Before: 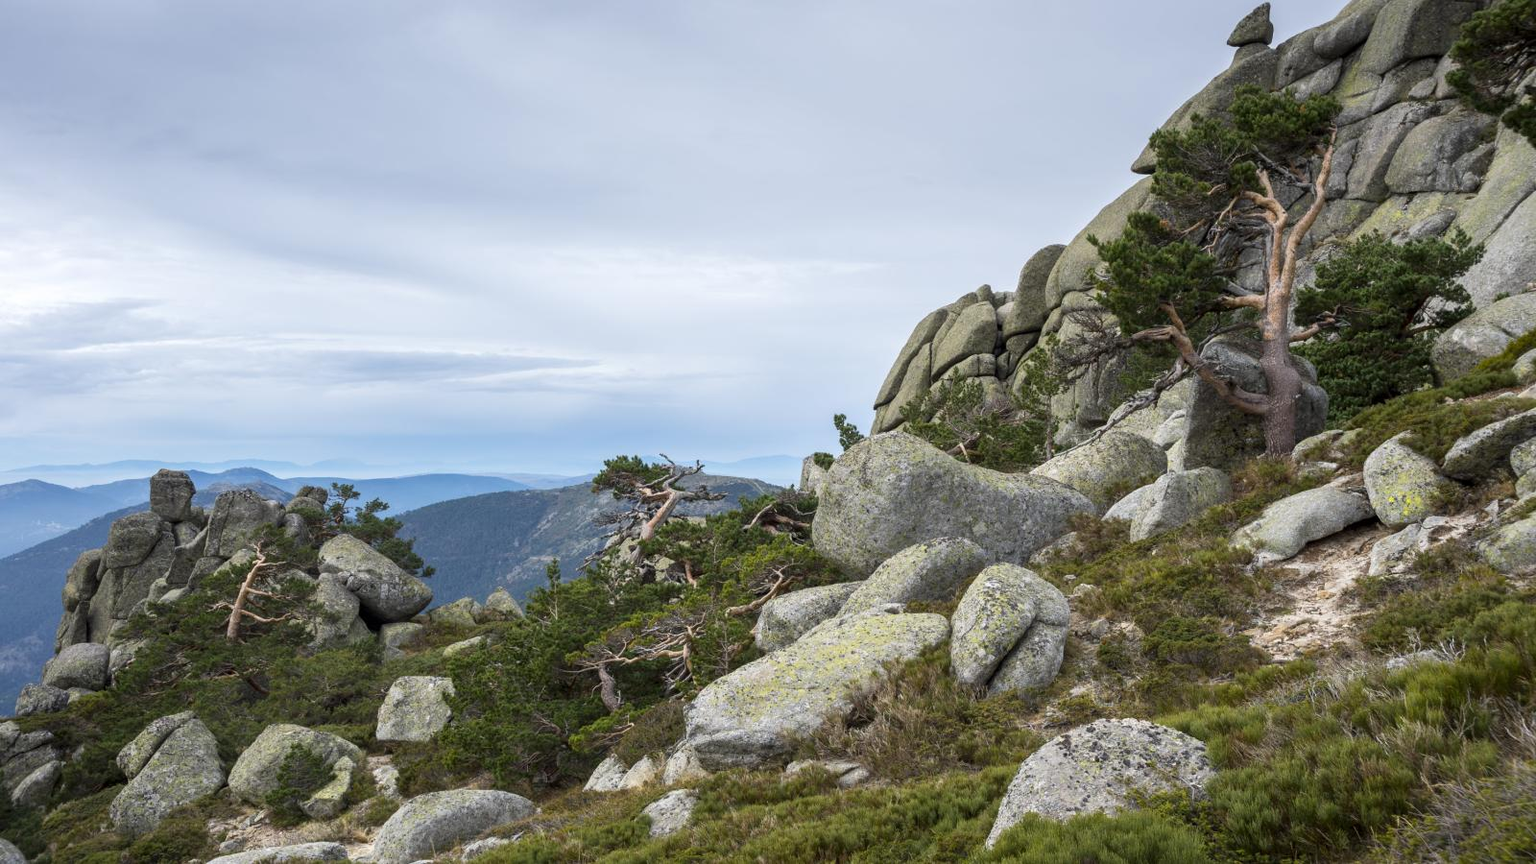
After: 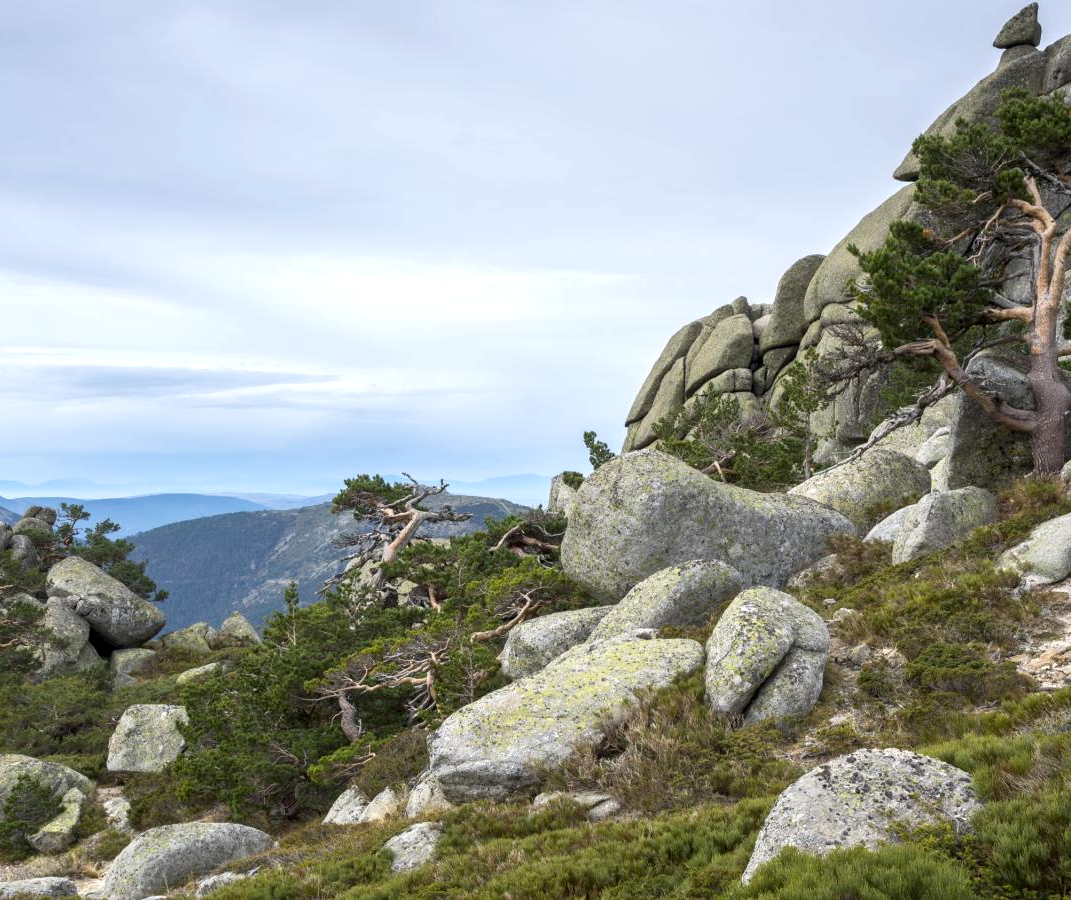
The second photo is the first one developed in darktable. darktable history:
crop and rotate: left 17.831%, right 15.193%
exposure: black level correction 0.001, exposure 0.299 EV, compensate highlight preservation false
